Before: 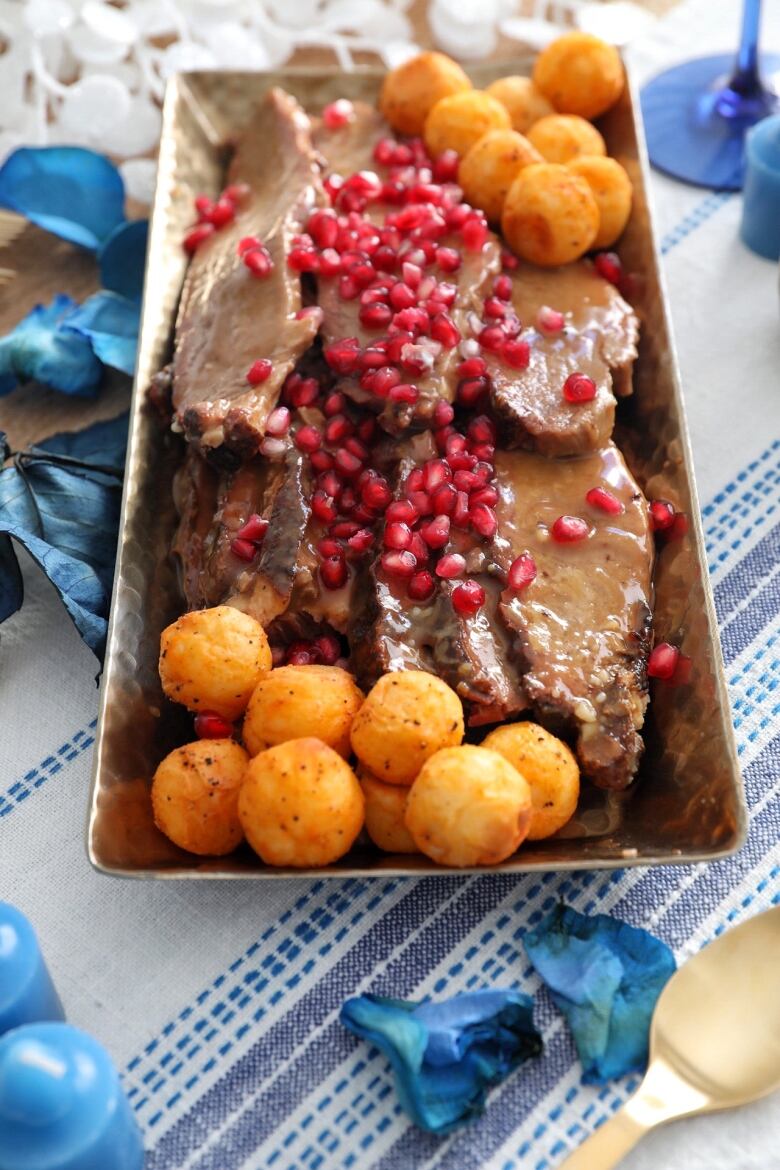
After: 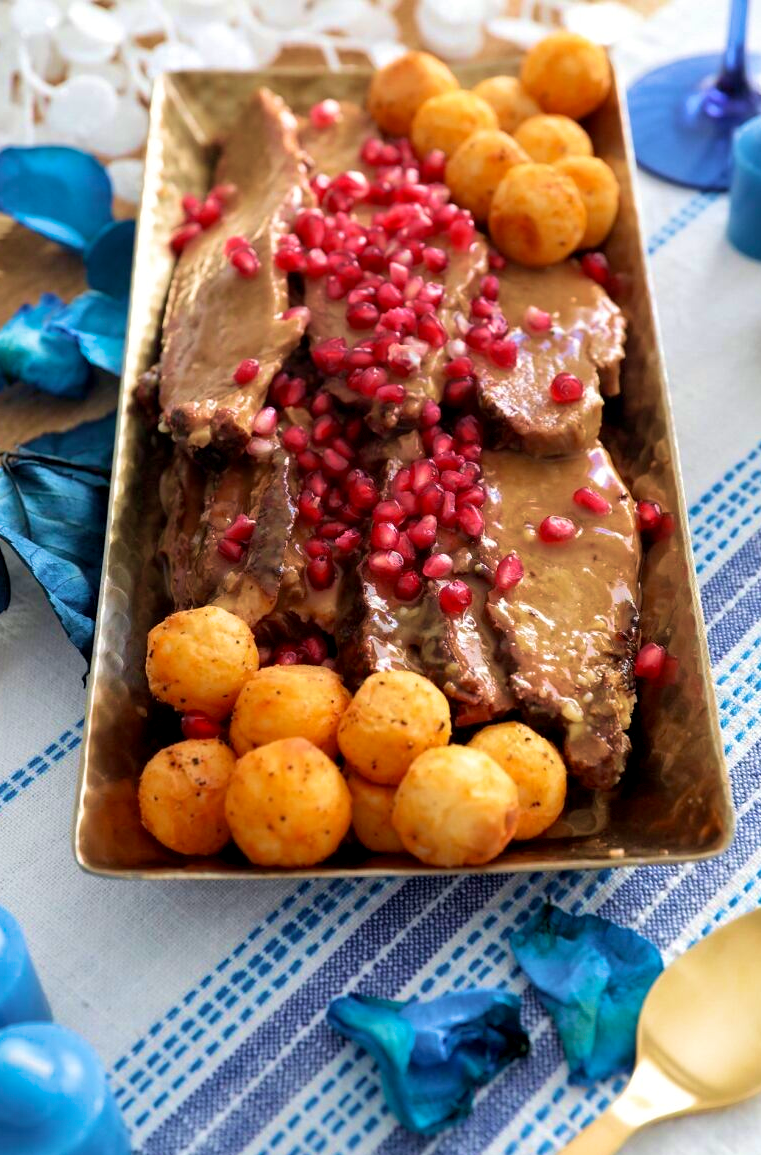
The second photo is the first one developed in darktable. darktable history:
crop and rotate: left 1.774%, right 0.633%, bottom 1.28%
velvia: strength 67.07%, mid-tones bias 0.972
exposure: black level correction 0.005, exposure 0.014 EV, compensate highlight preservation false
